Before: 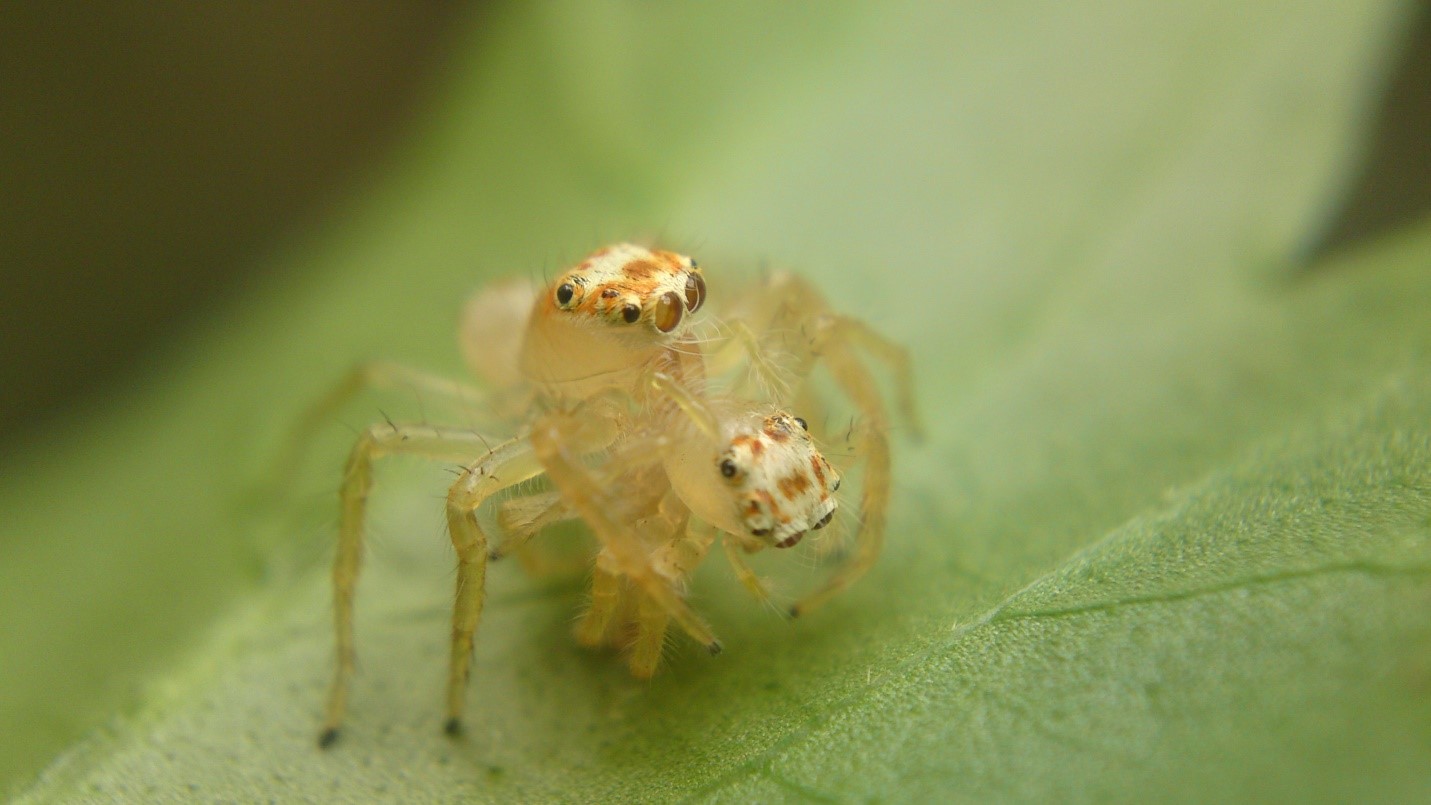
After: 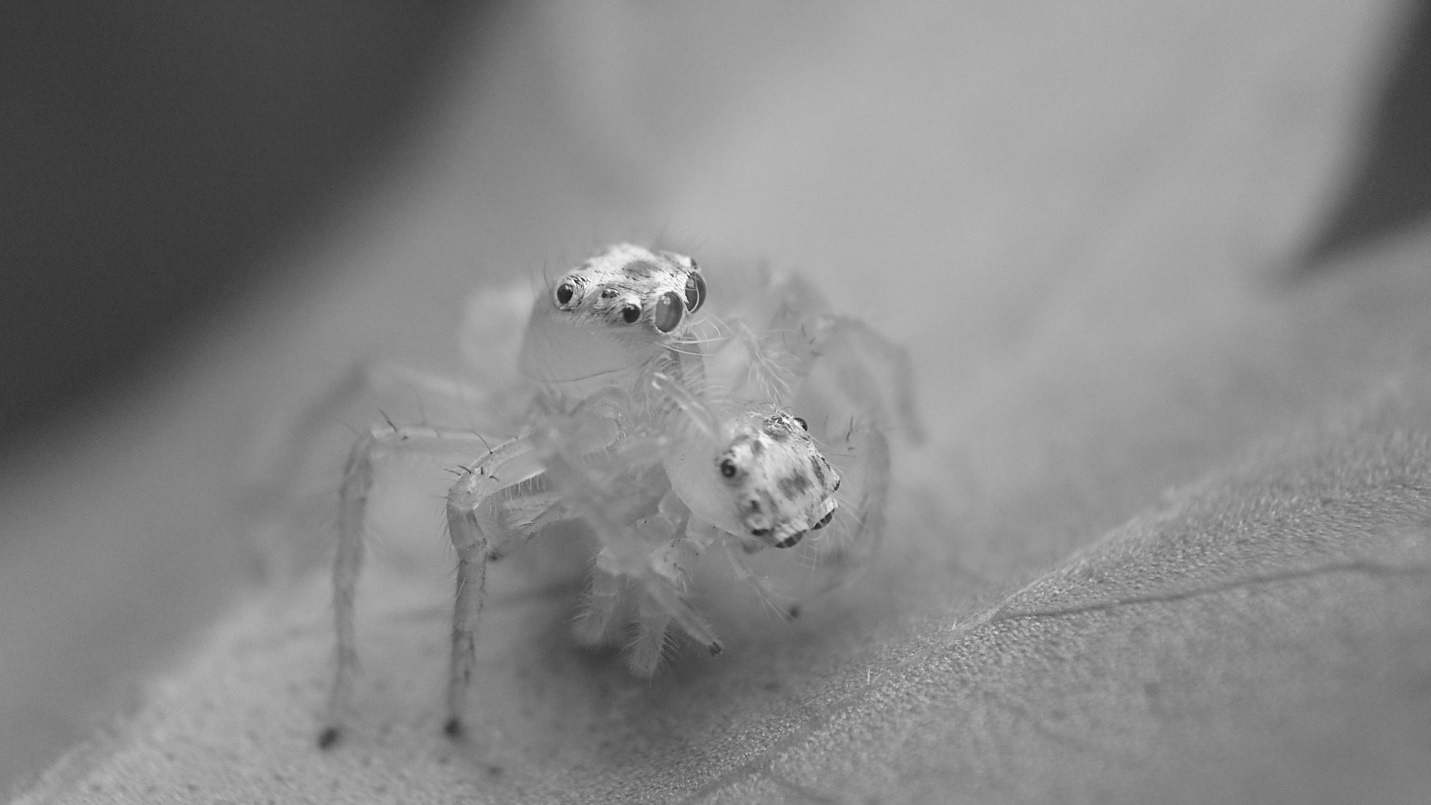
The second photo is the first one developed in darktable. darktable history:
monochrome: a 30.25, b 92.03
sharpen: on, module defaults
